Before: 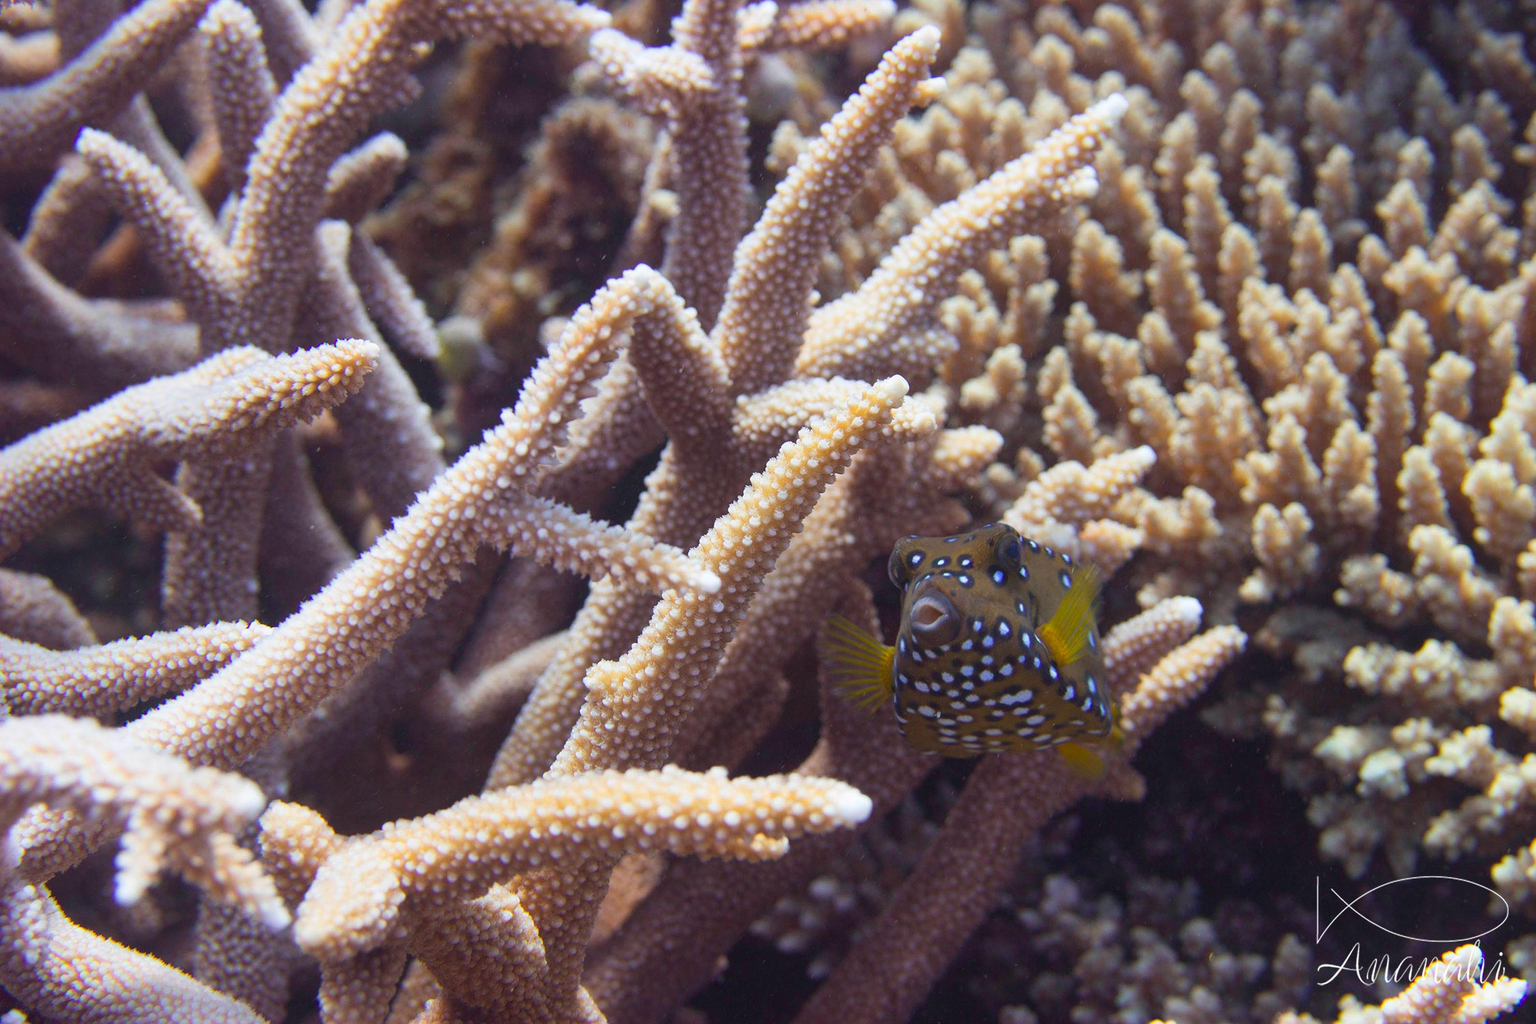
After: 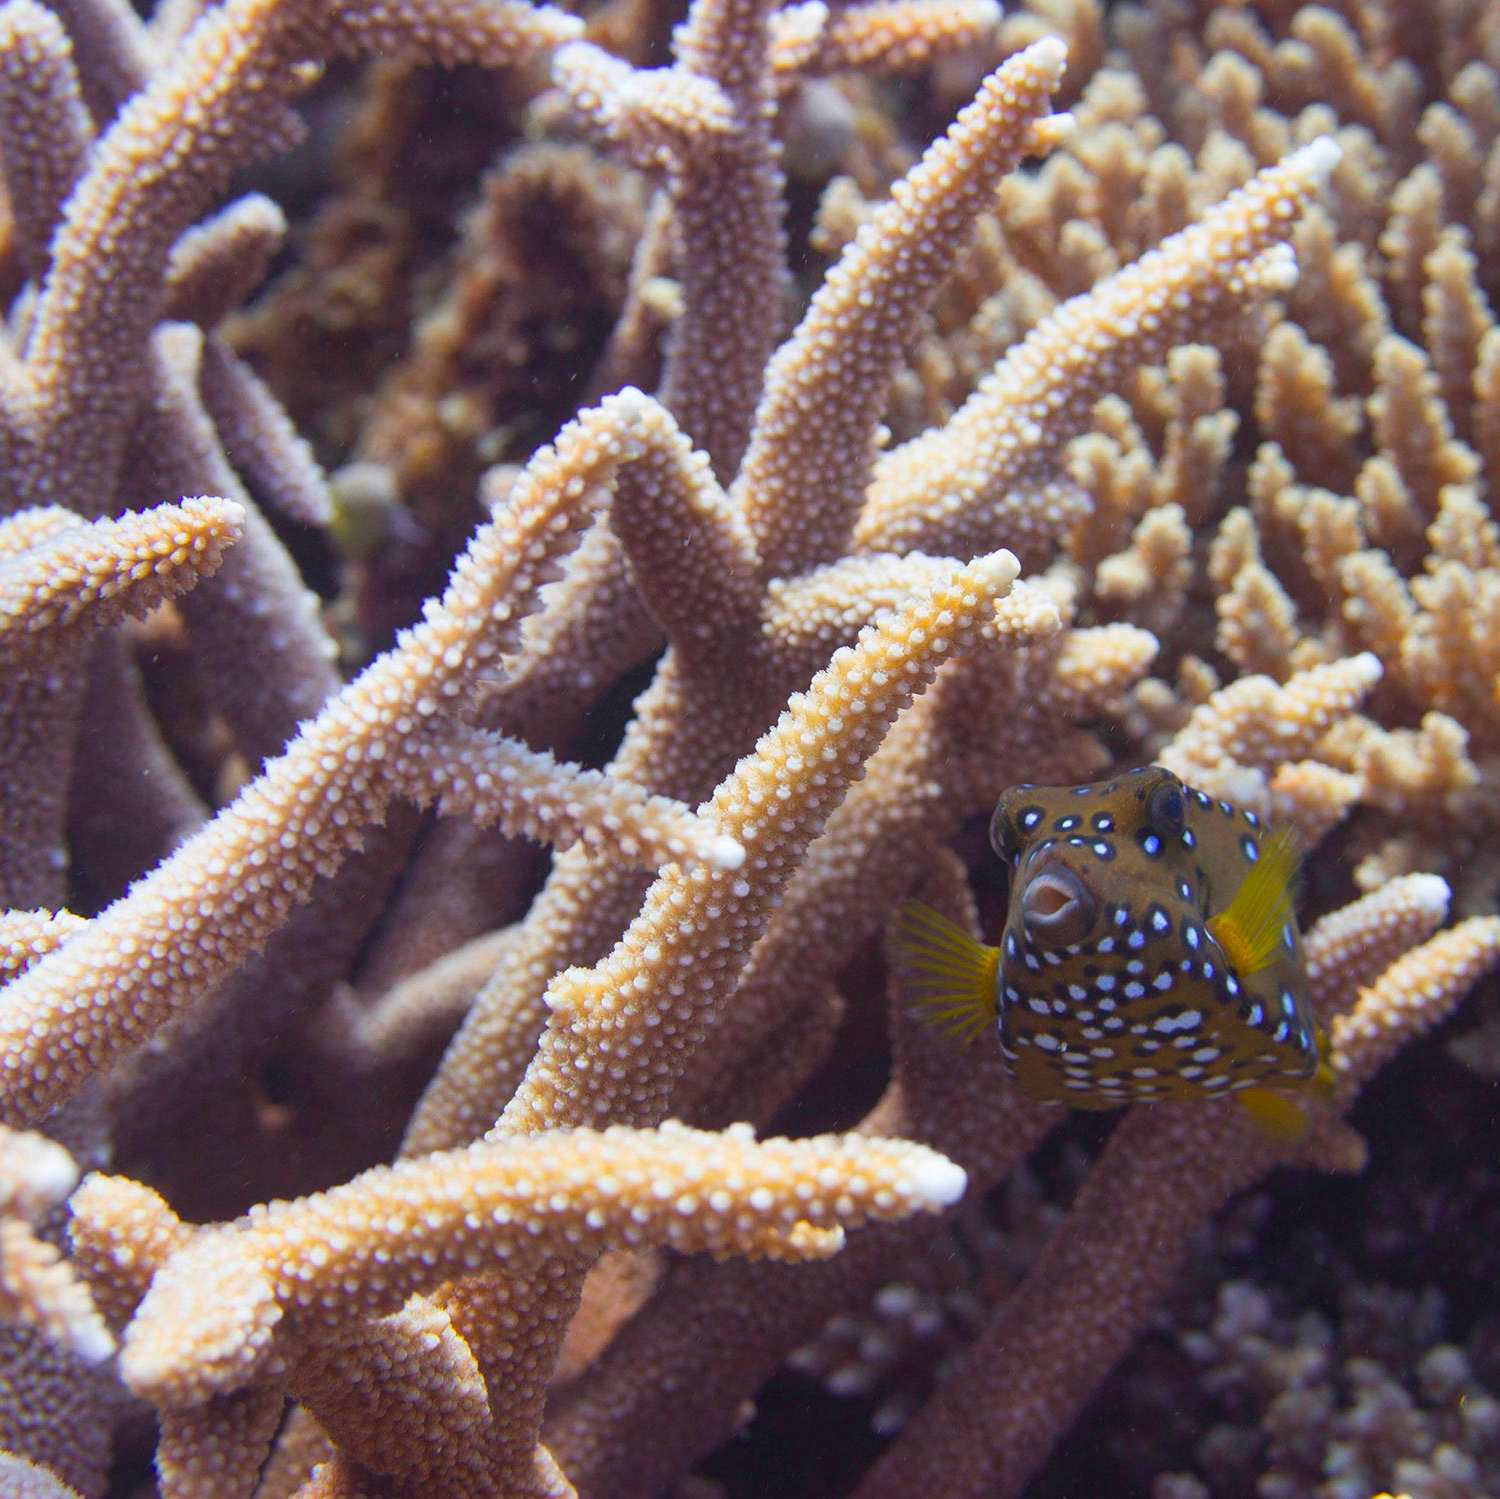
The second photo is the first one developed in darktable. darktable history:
contrast brightness saturation: saturation 0.128
crop and rotate: left 13.866%, right 19.462%
